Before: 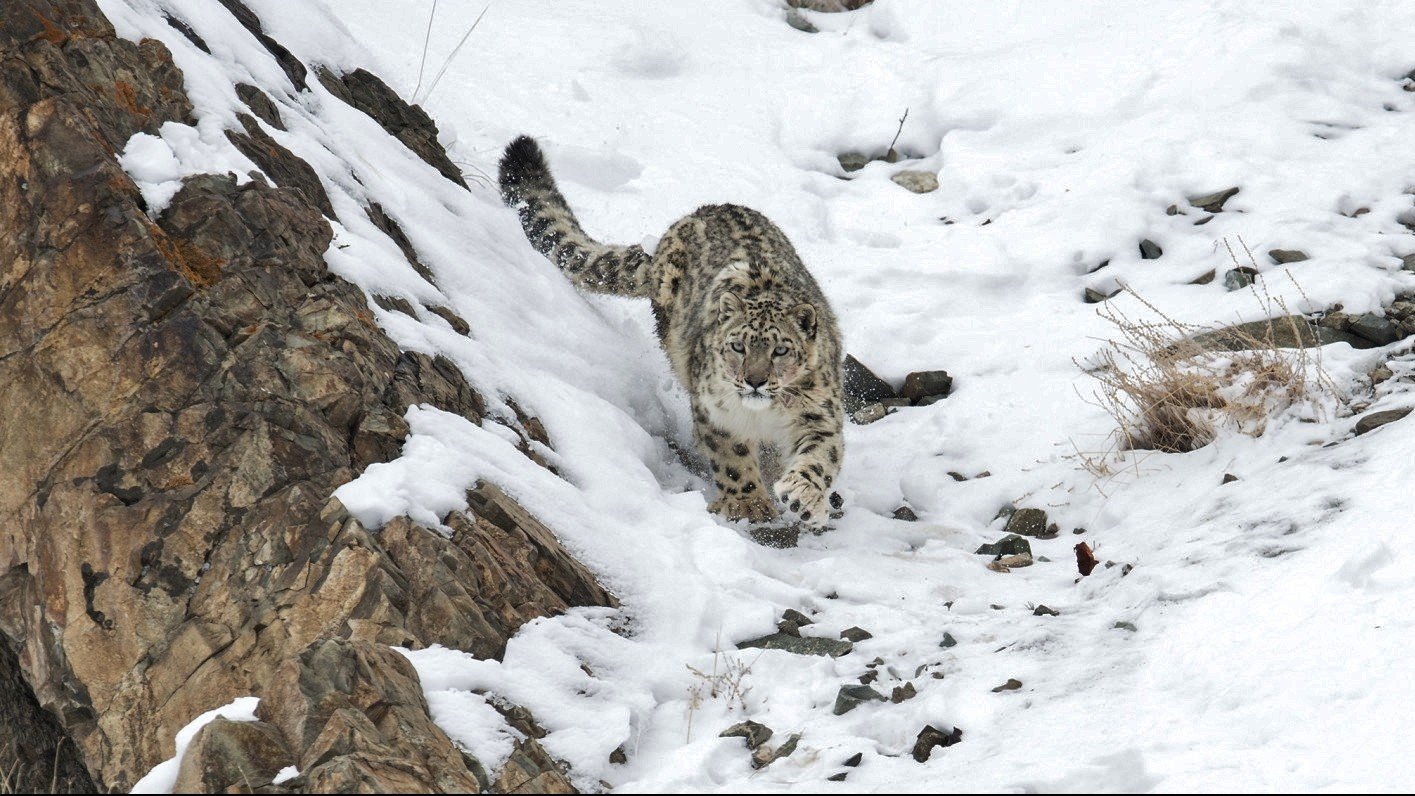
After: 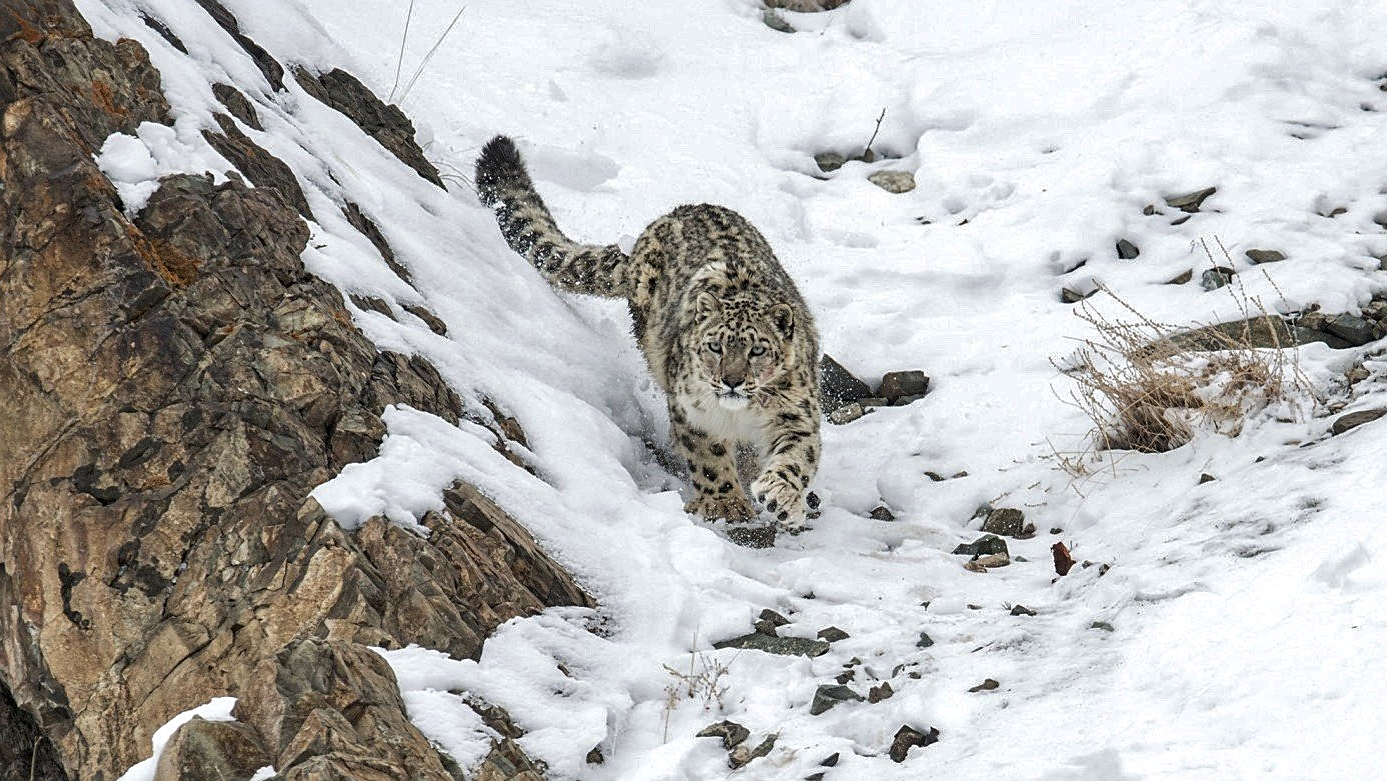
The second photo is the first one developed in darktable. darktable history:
crop: left 1.633%, right 0.287%, bottom 1.882%
sharpen: on, module defaults
local contrast: on, module defaults
